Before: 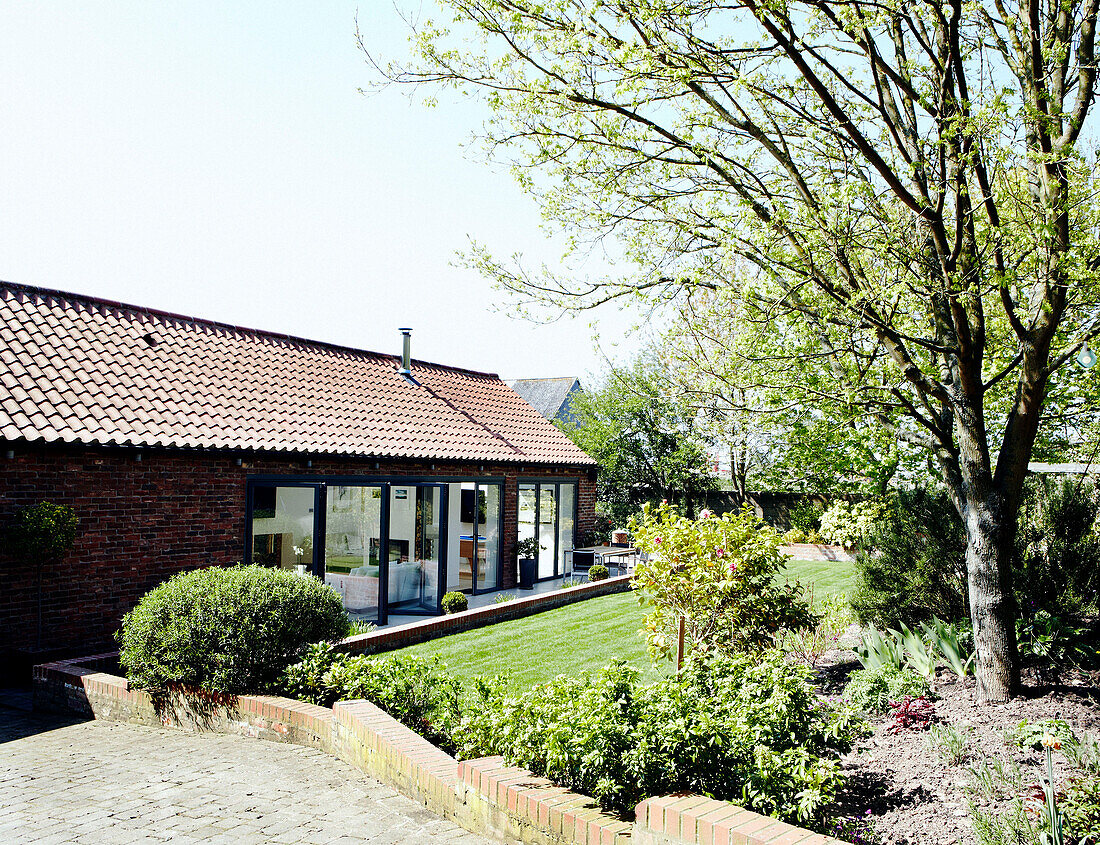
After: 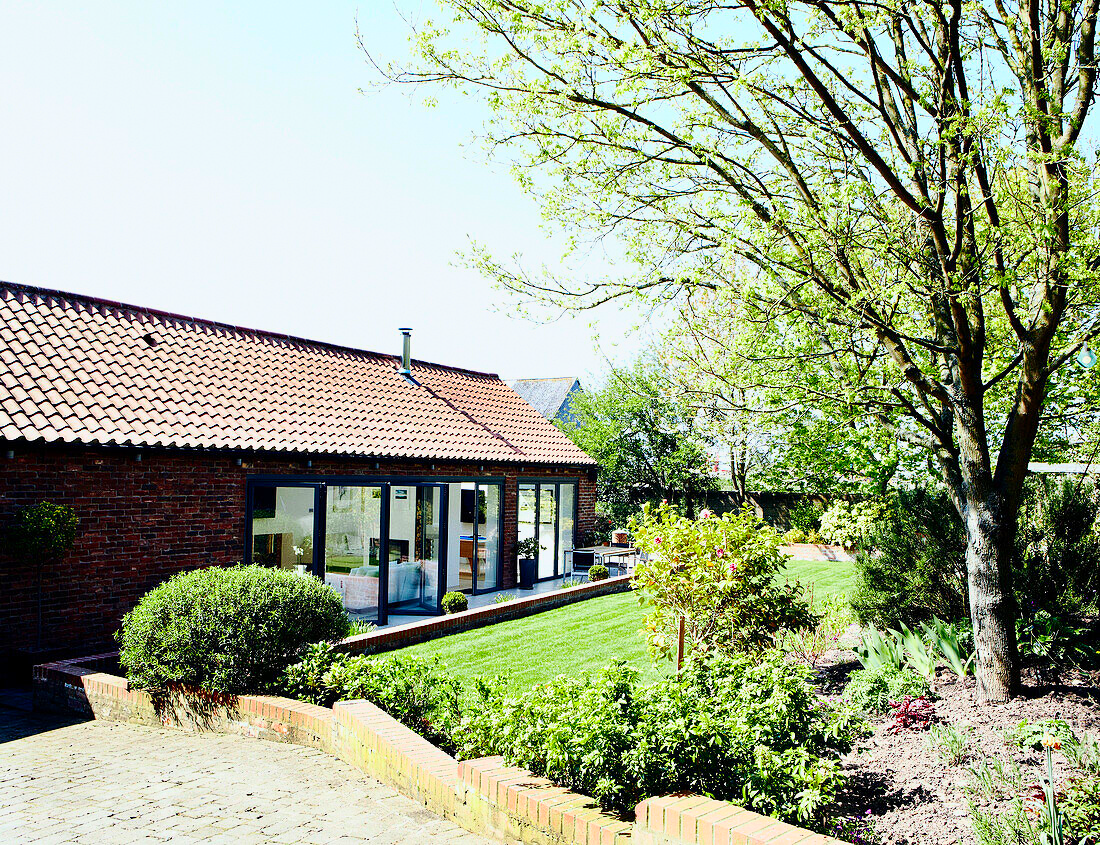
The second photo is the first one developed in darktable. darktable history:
tone curve: curves: ch0 [(0, 0) (0.091, 0.077) (0.517, 0.574) (0.745, 0.82) (0.844, 0.908) (0.909, 0.942) (1, 0.973)]; ch1 [(0, 0) (0.437, 0.404) (0.5, 0.5) (0.534, 0.546) (0.58, 0.603) (0.616, 0.649) (1, 1)]; ch2 [(0, 0) (0.442, 0.415) (0.5, 0.5) (0.535, 0.547) (0.585, 0.62) (1, 1)], color space Lab, independent channels, preserve colors none
